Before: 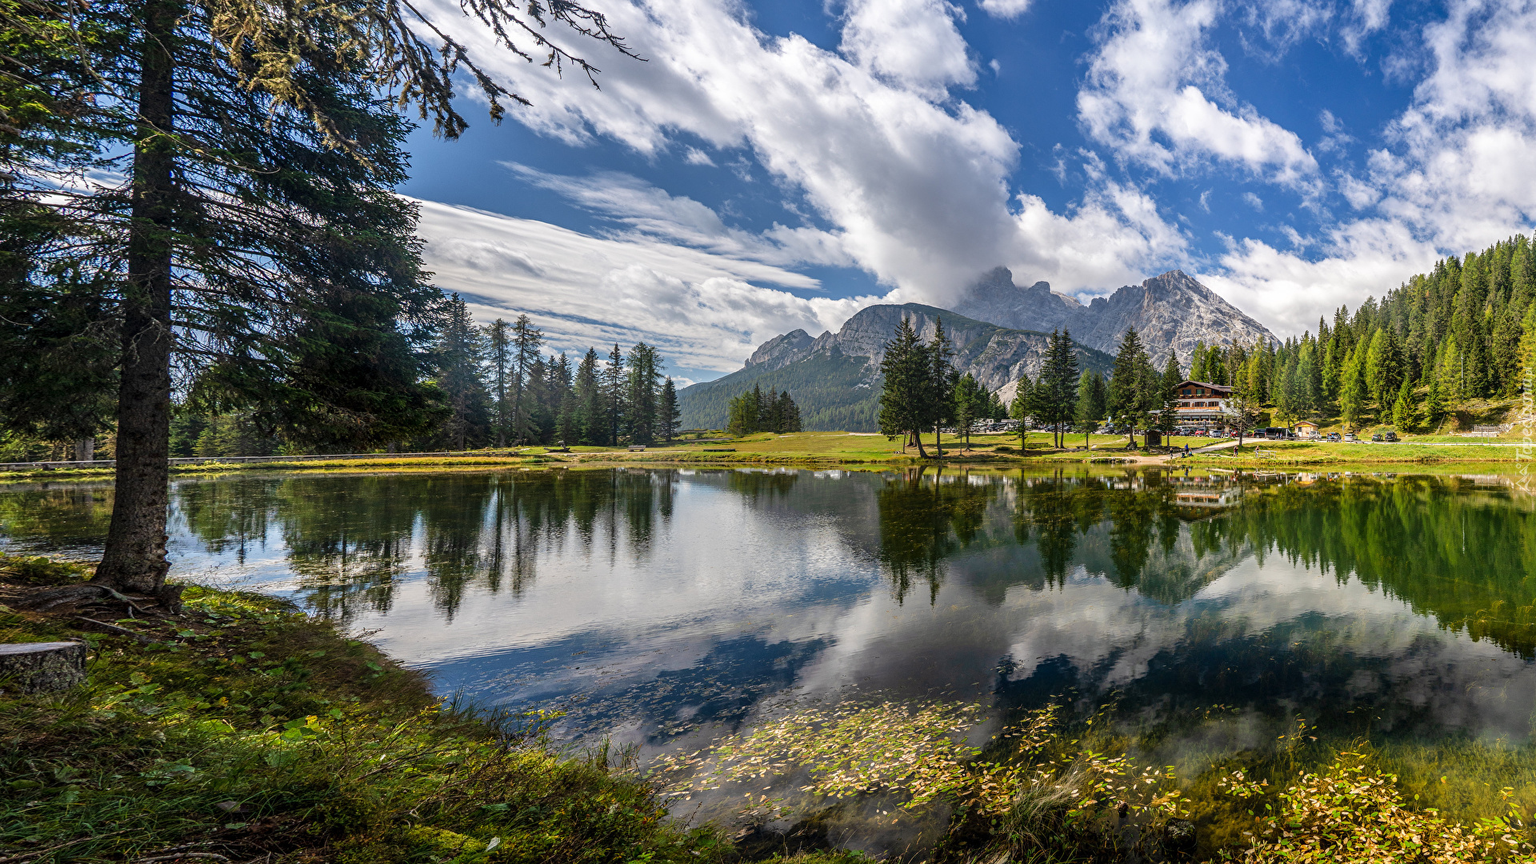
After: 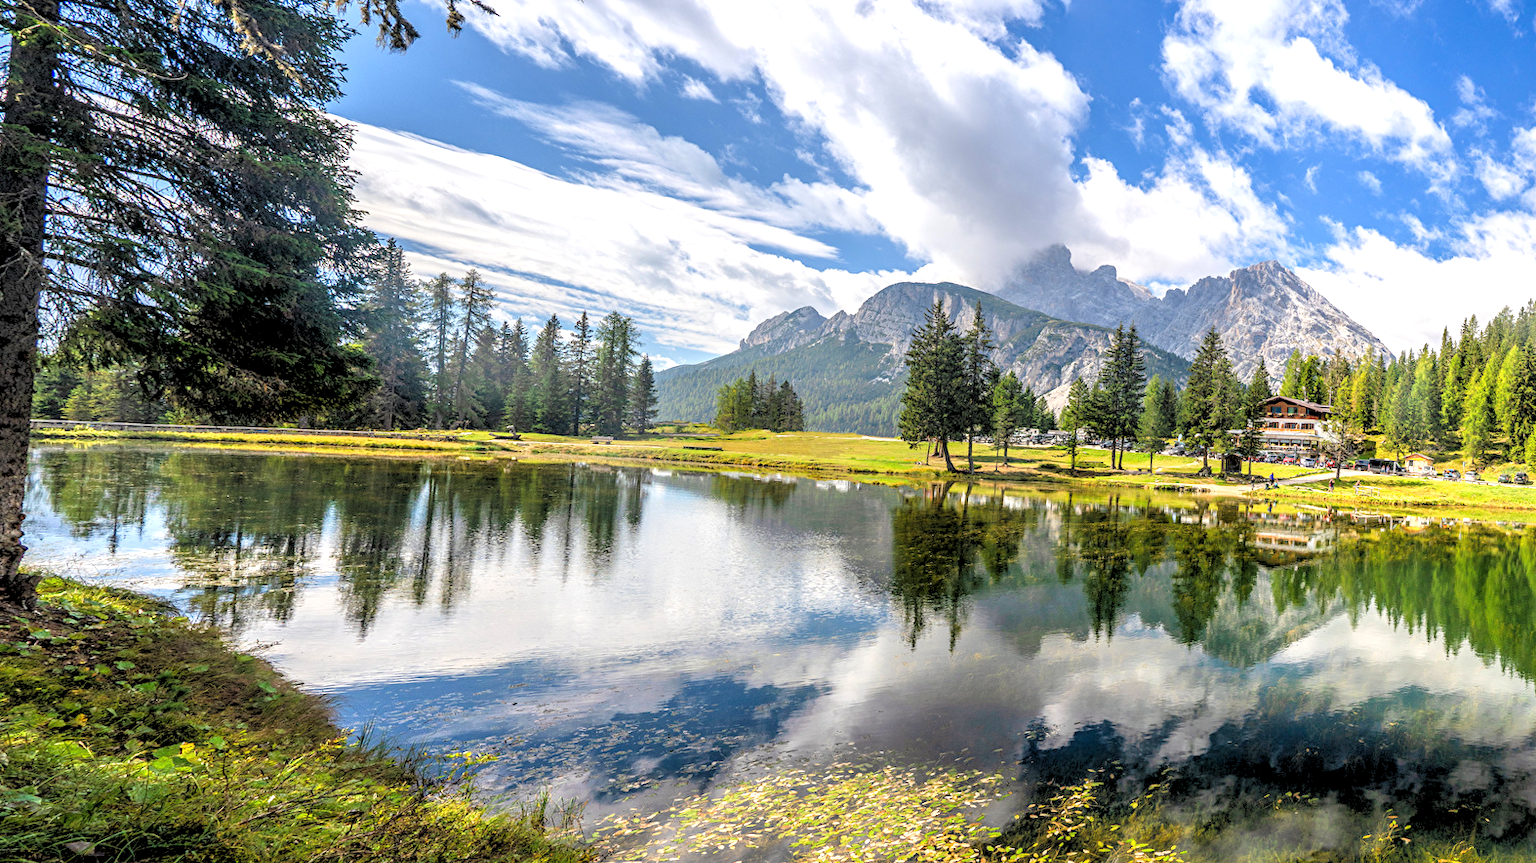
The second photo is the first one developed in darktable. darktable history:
exposure: black level correction 0, exposure 1 EV, compensate exposure bias true, compensate highlight preservation false
rgb levels: preserve colors sum RGB, levels [[0.038, 0.433, 0.934], [0, 0.5, 1], [0, 0.5, 1]]
crop and rotate: angle -3.27°, left 5.211%, top 5.211%, right 4.607%, bottom 4.607%
